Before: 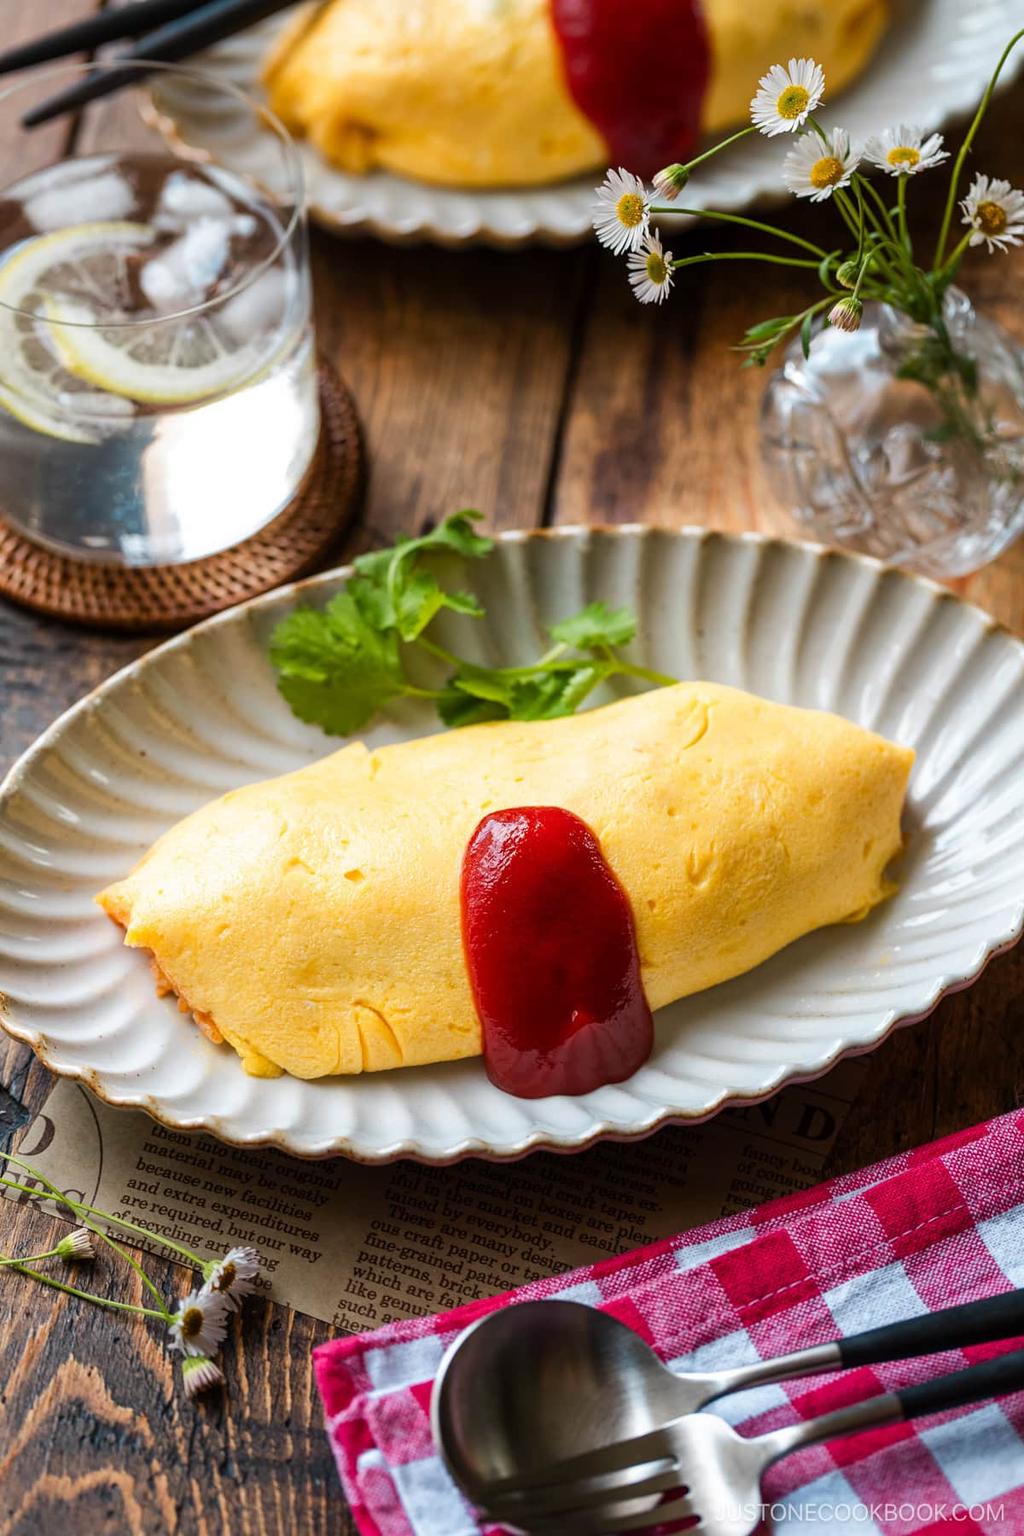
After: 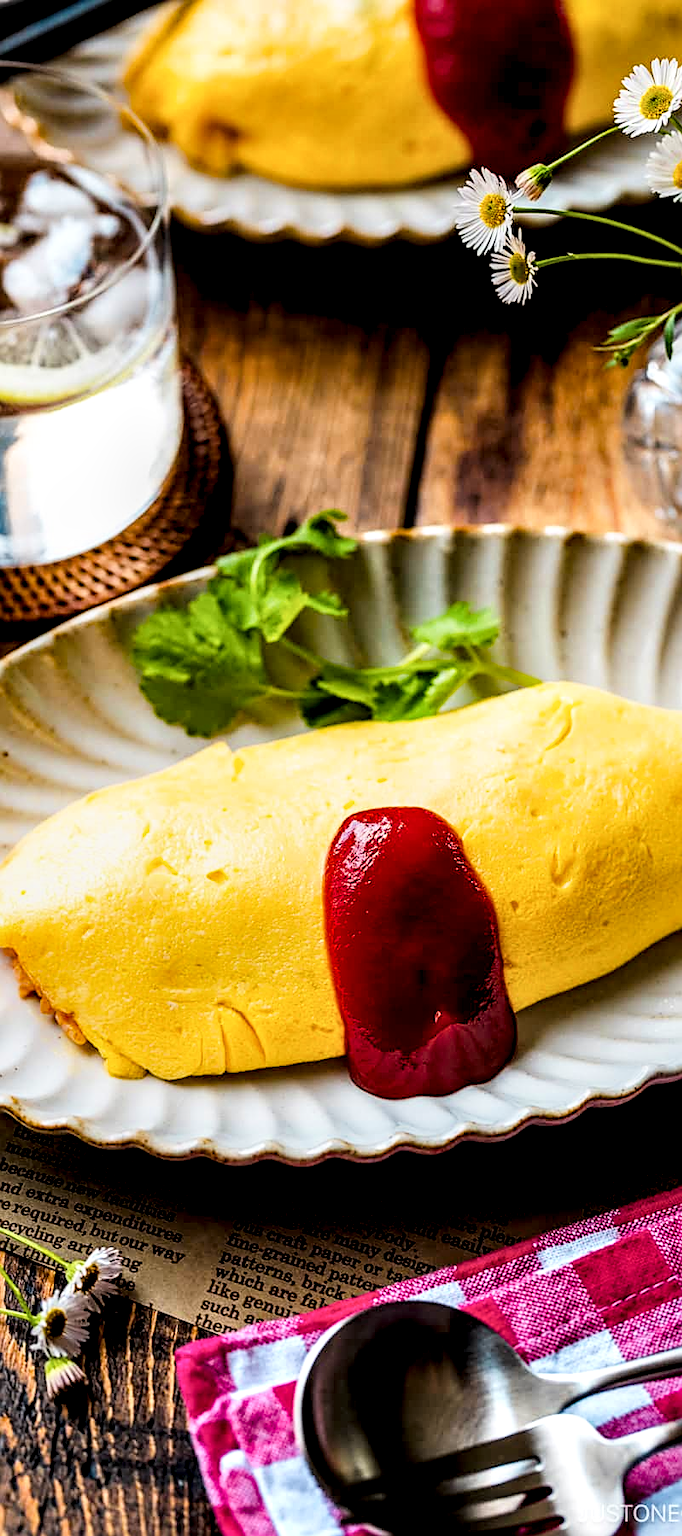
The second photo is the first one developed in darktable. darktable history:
tone curve: curves: ch0 [(0, 0.028) (0.138, 0.156) (0.468, 0.516) (0.754, 0.823) (1, 1)], preserve colors none
crop and rotate: left 13.472%, right 19.879%
color balance rgb: perceptual saturation grading › global saturation 29.142%, perceptual saturation grading › mid-tones 12.106%, perceptual saturation grading › shadows 9.14%
filmic rgb: black relative exposure -7.23 EV, white relative exposure 5.37 EV, hardness 3.02, color science v6 (2022)
local contrast: highlights 81%, shadows 58%, detail 173%, midtone range 0.608
sharpen: on, module defaults
